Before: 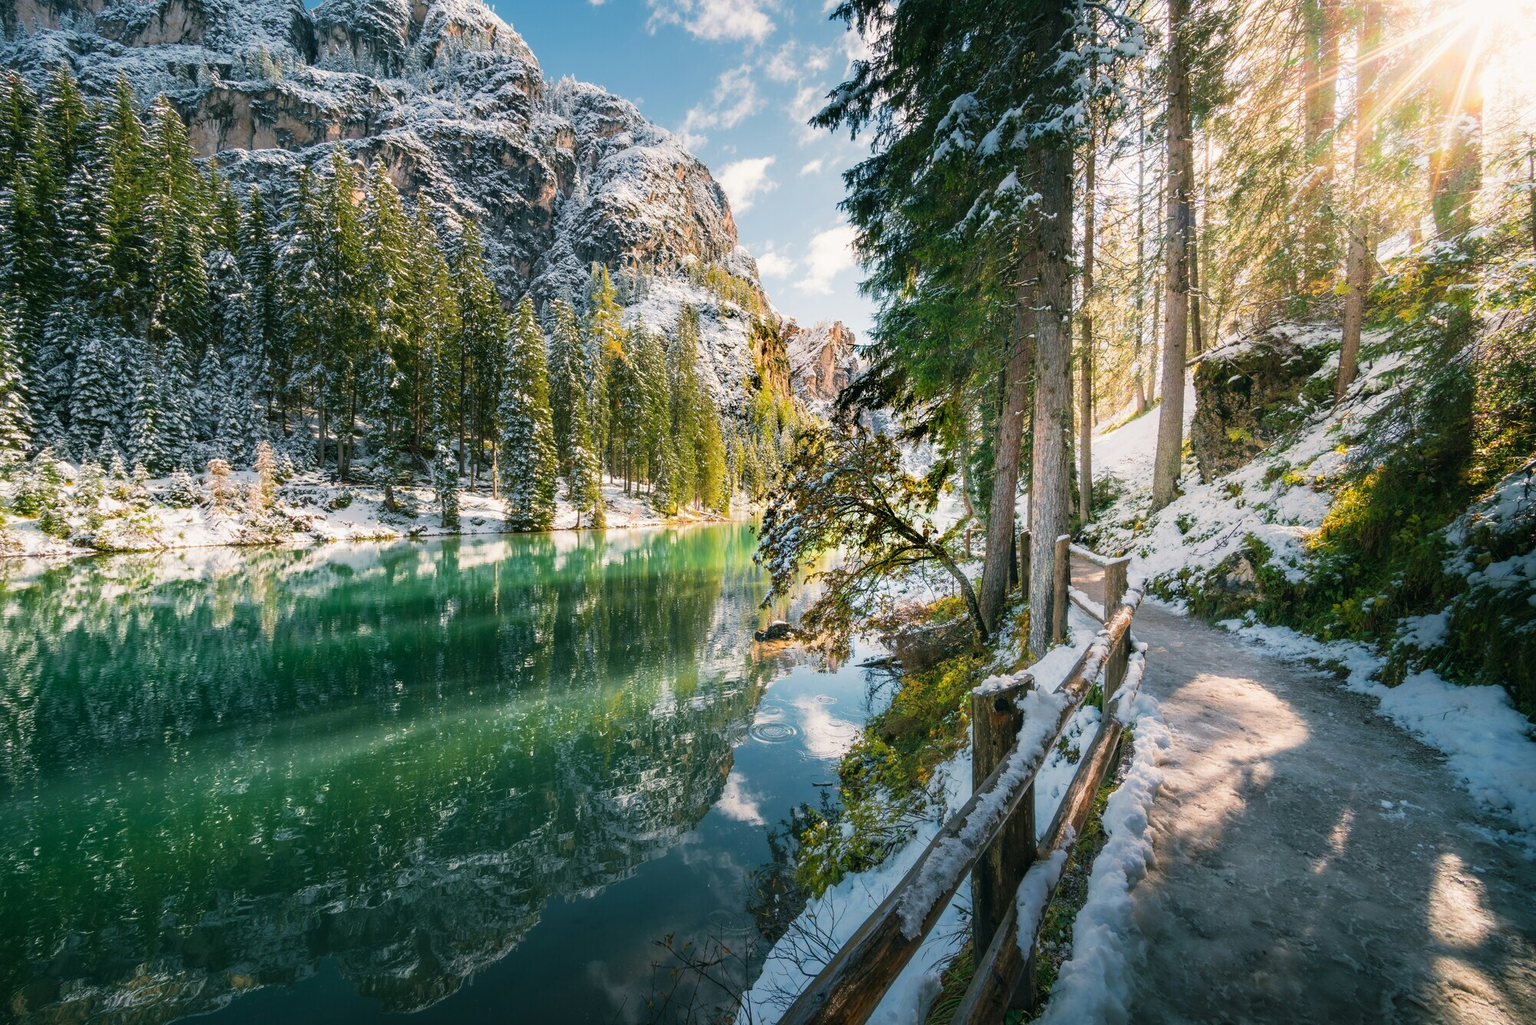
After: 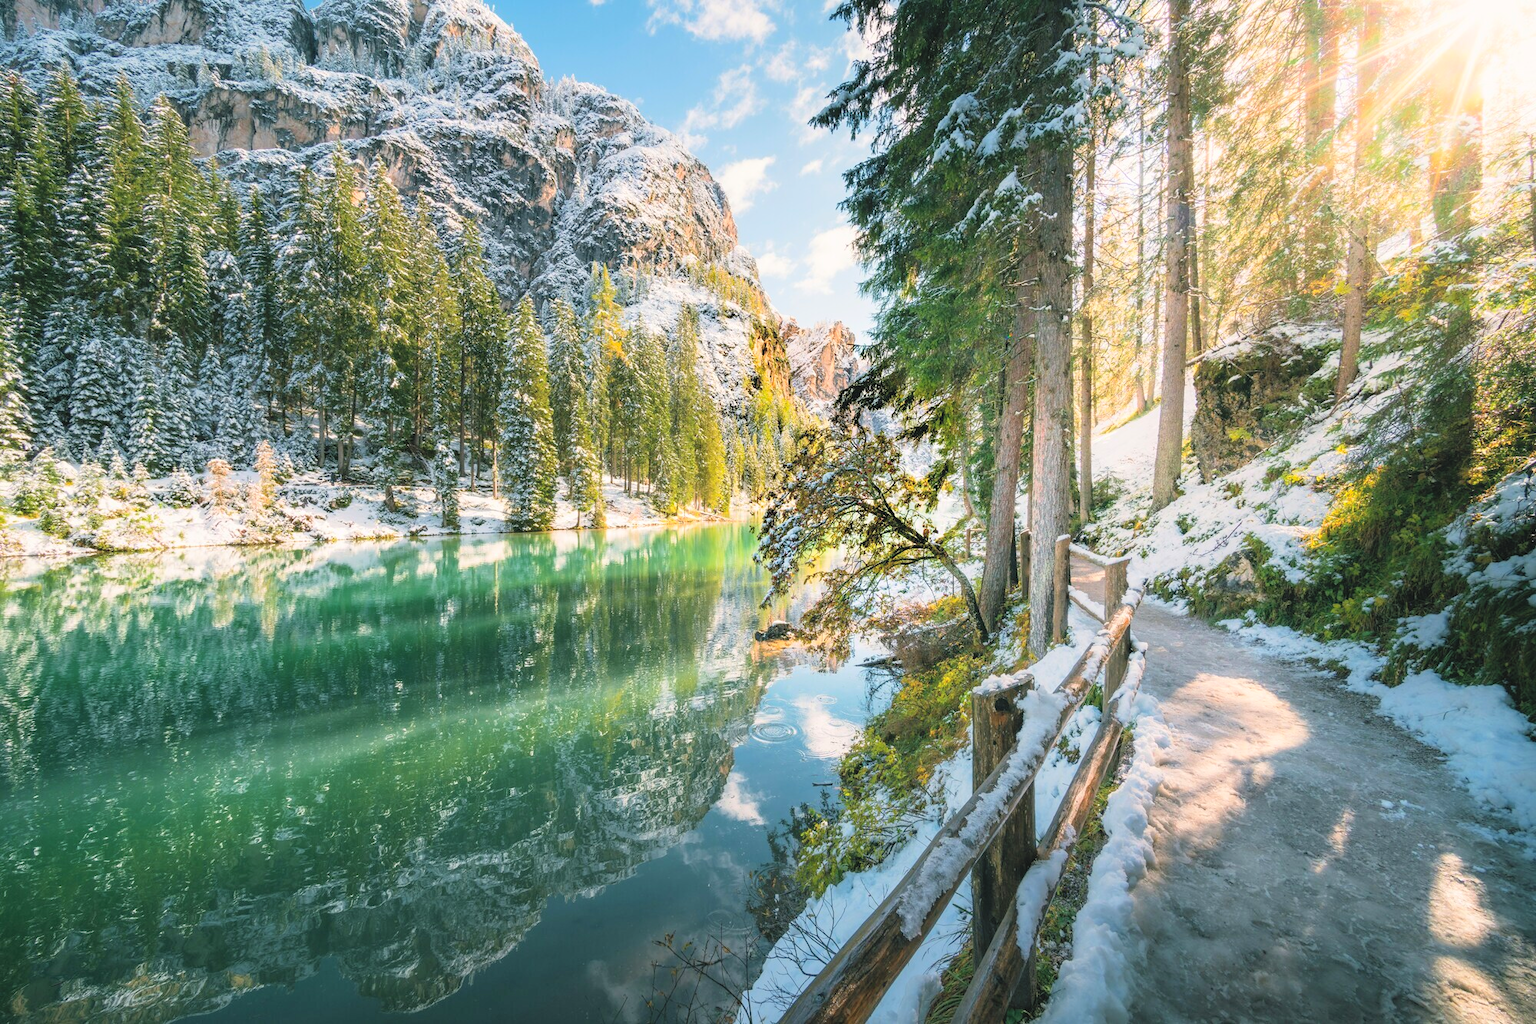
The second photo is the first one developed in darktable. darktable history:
tone equalizer: on, module defaults
contrast brightness saturation: contrast 0.1, brightness 0.3, saturation 0.14
